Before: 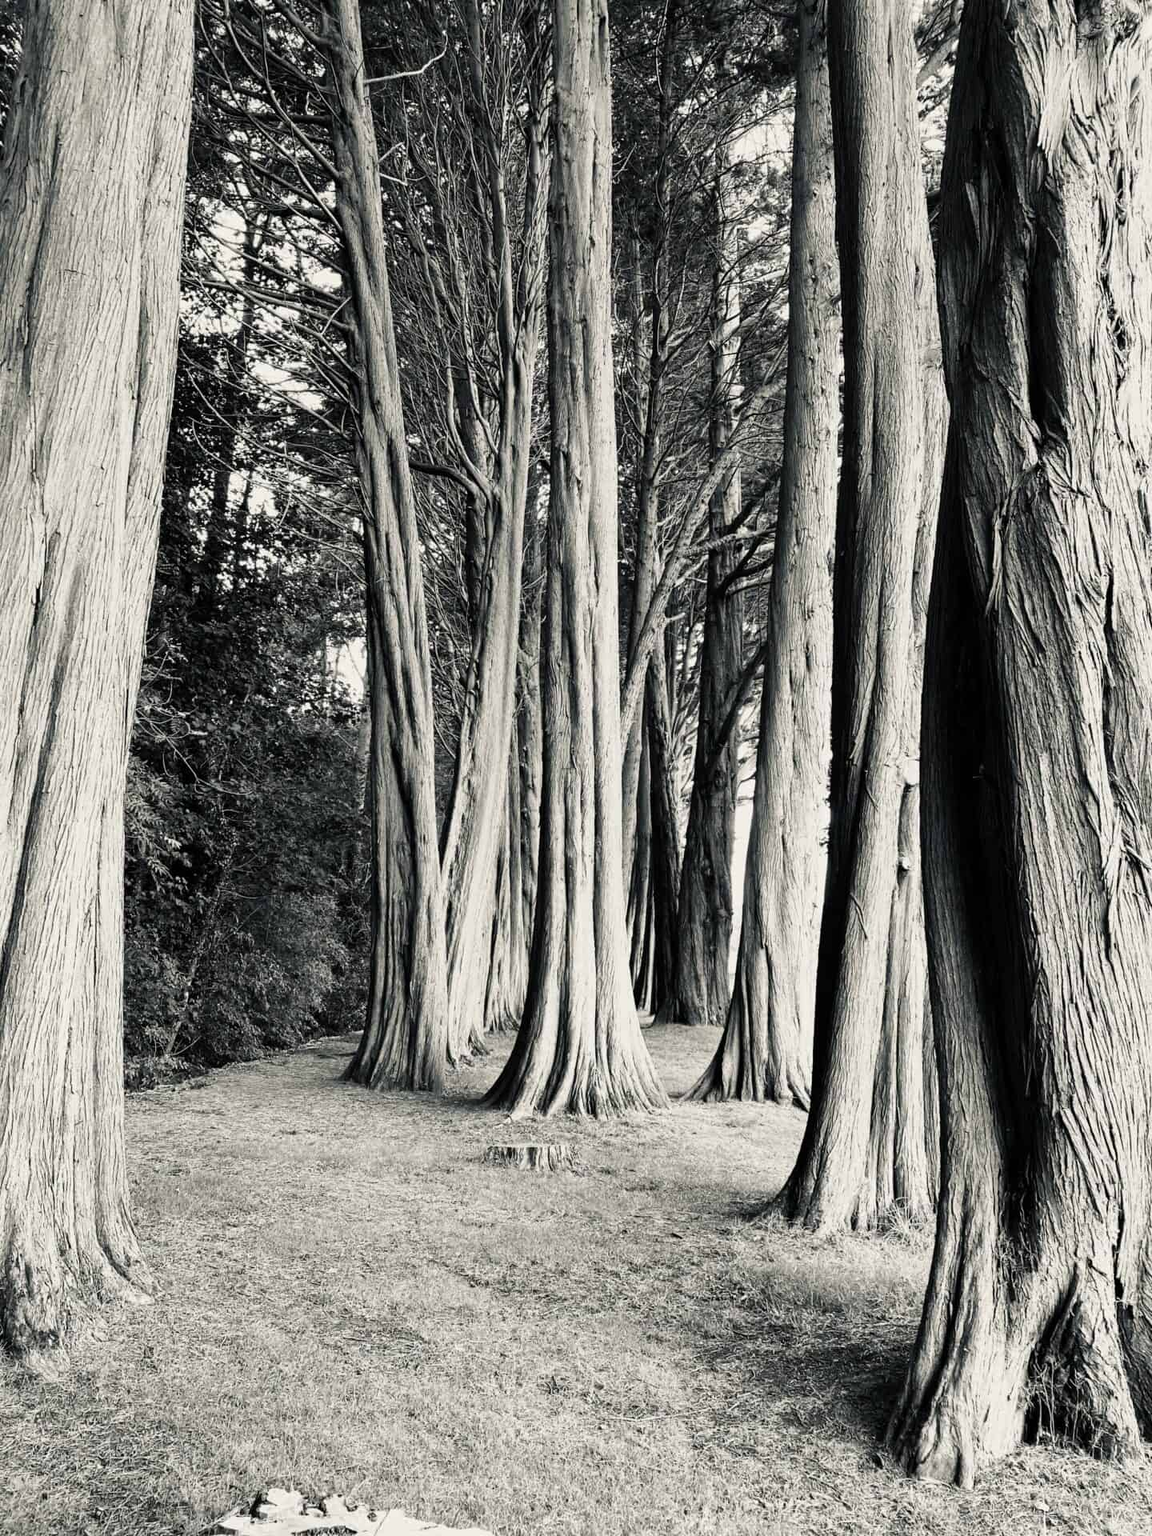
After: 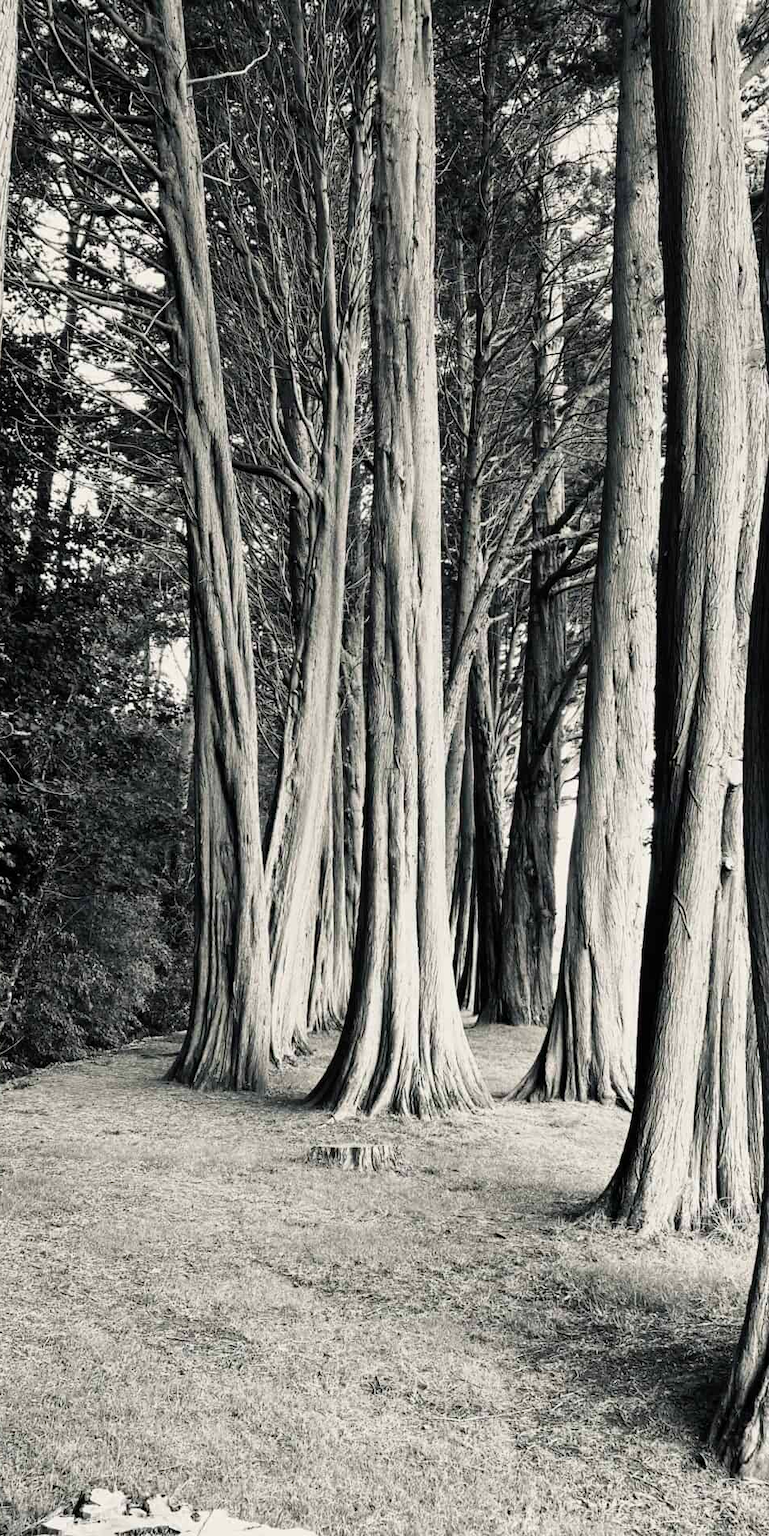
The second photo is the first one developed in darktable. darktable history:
crop: left 15.405%, right 17.787%
